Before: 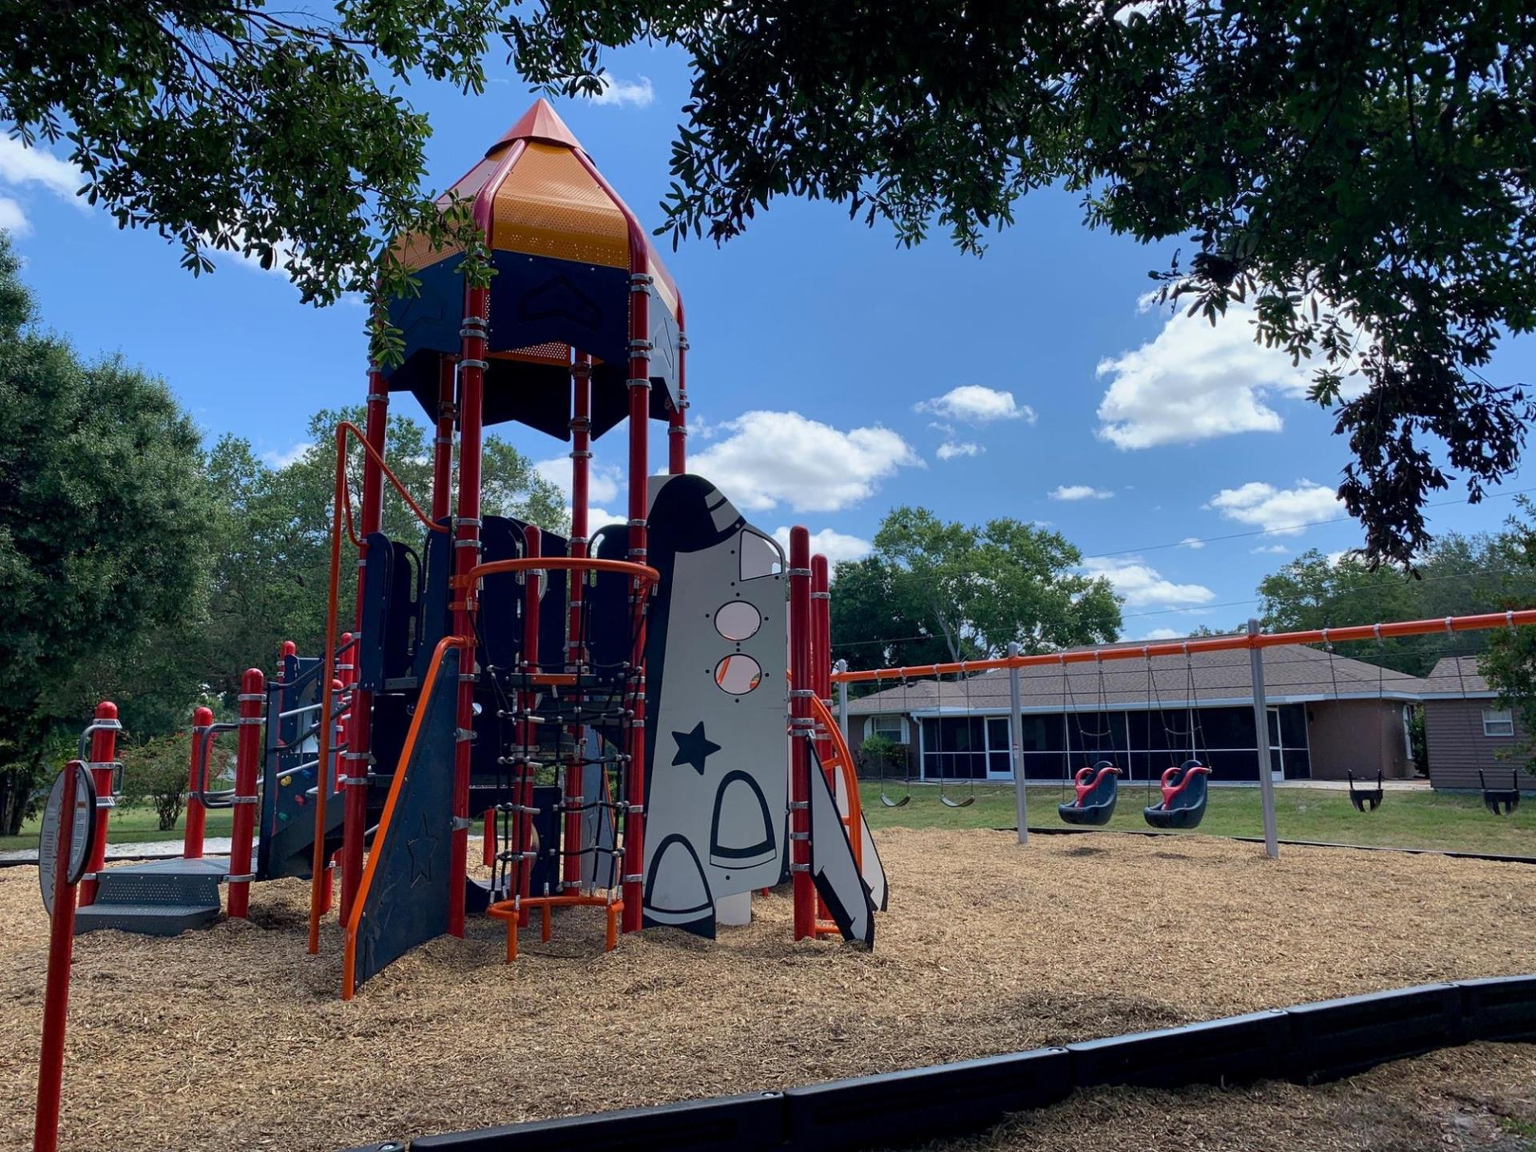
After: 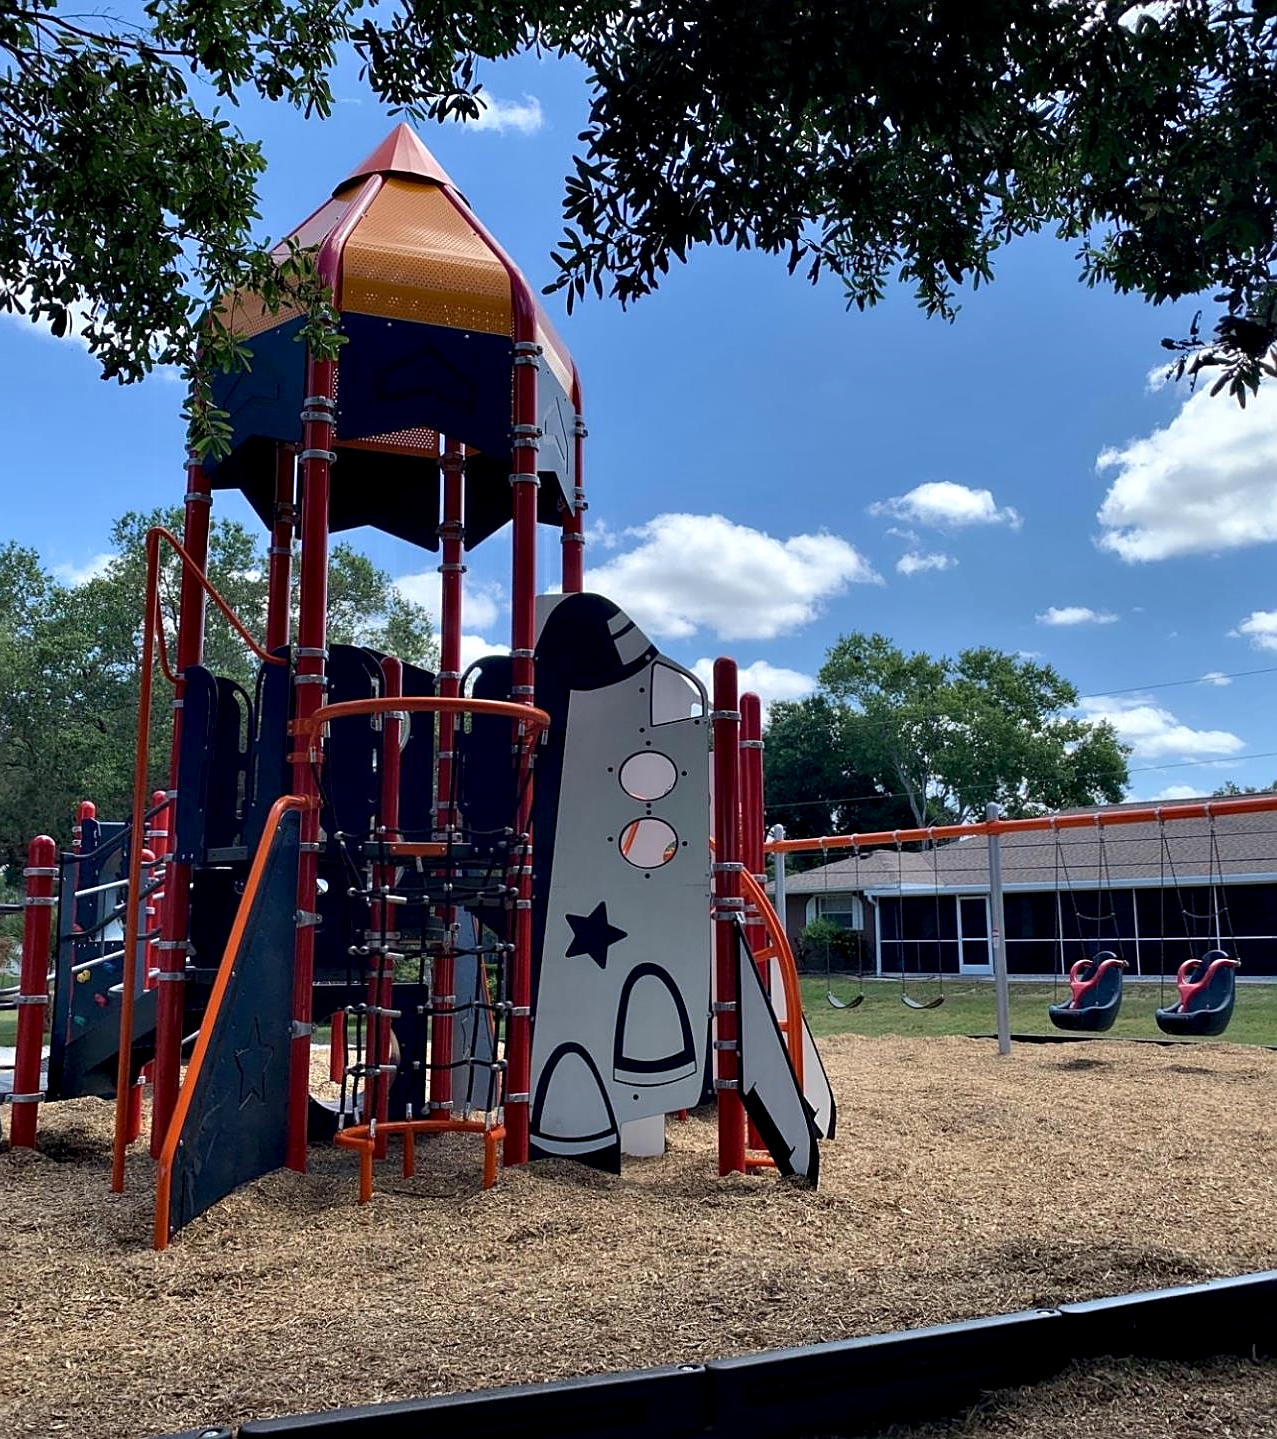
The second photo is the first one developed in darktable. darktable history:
sharpen: on, module defaults
contrast equalizer: y [[0.514, 0.573, 0.581, 0.508, 0.5, 0.5], [0.5 ×6], [0.5 ×6], [0 ×6], [0 ×6]]
crop and rotate: left 14.304%, right 19.163%
